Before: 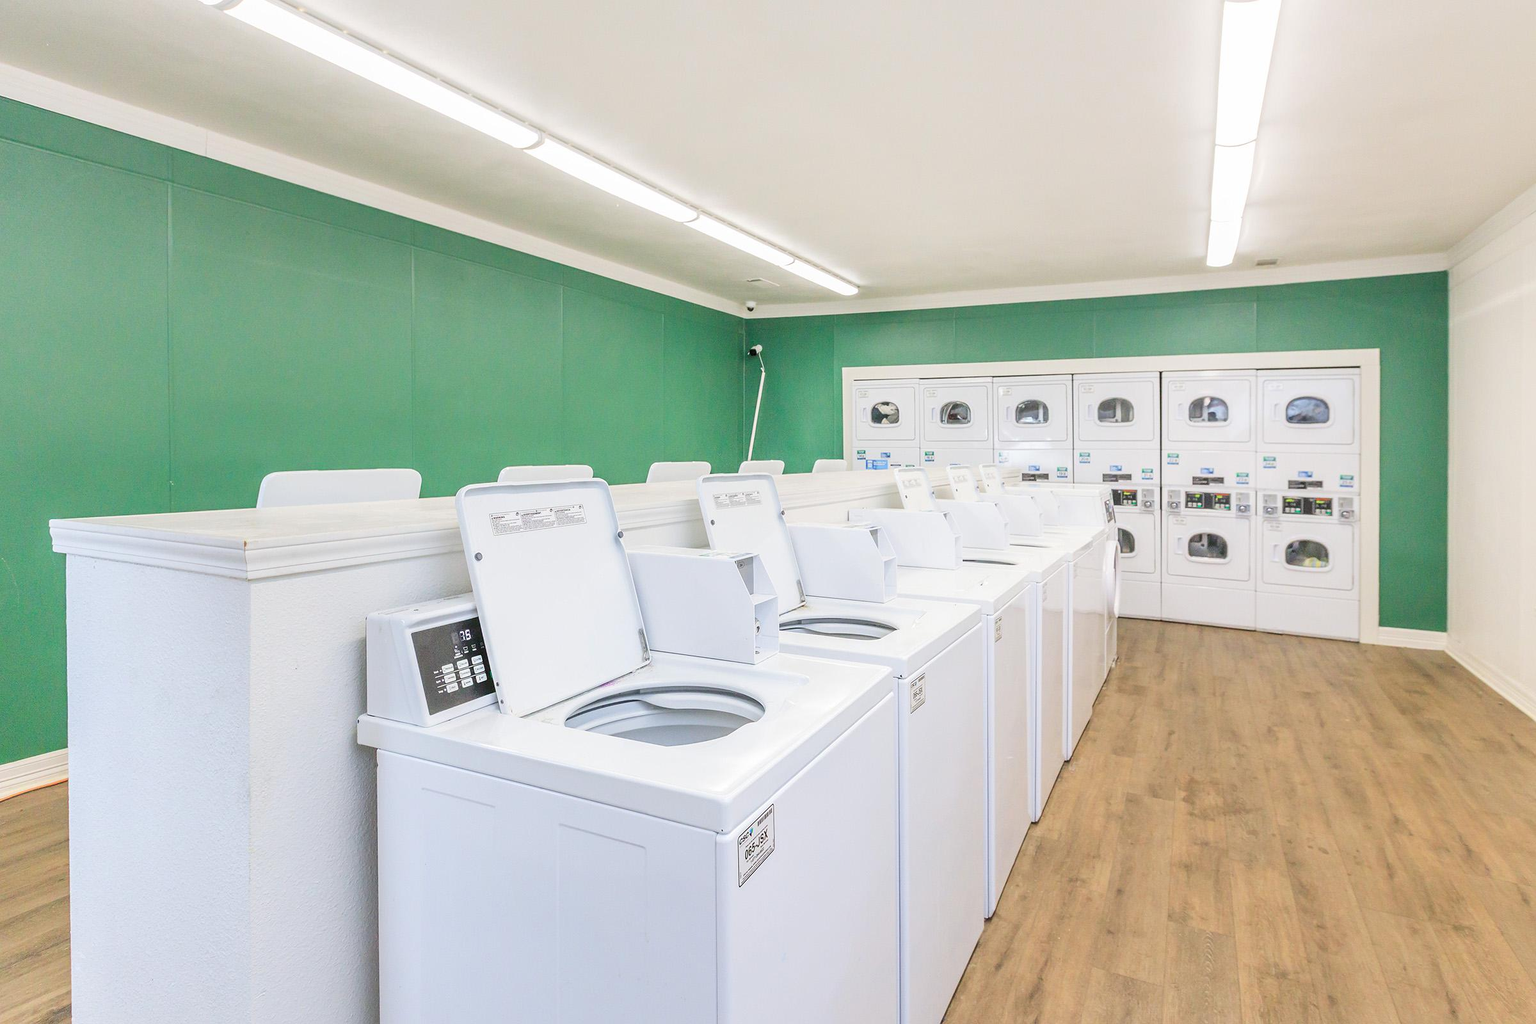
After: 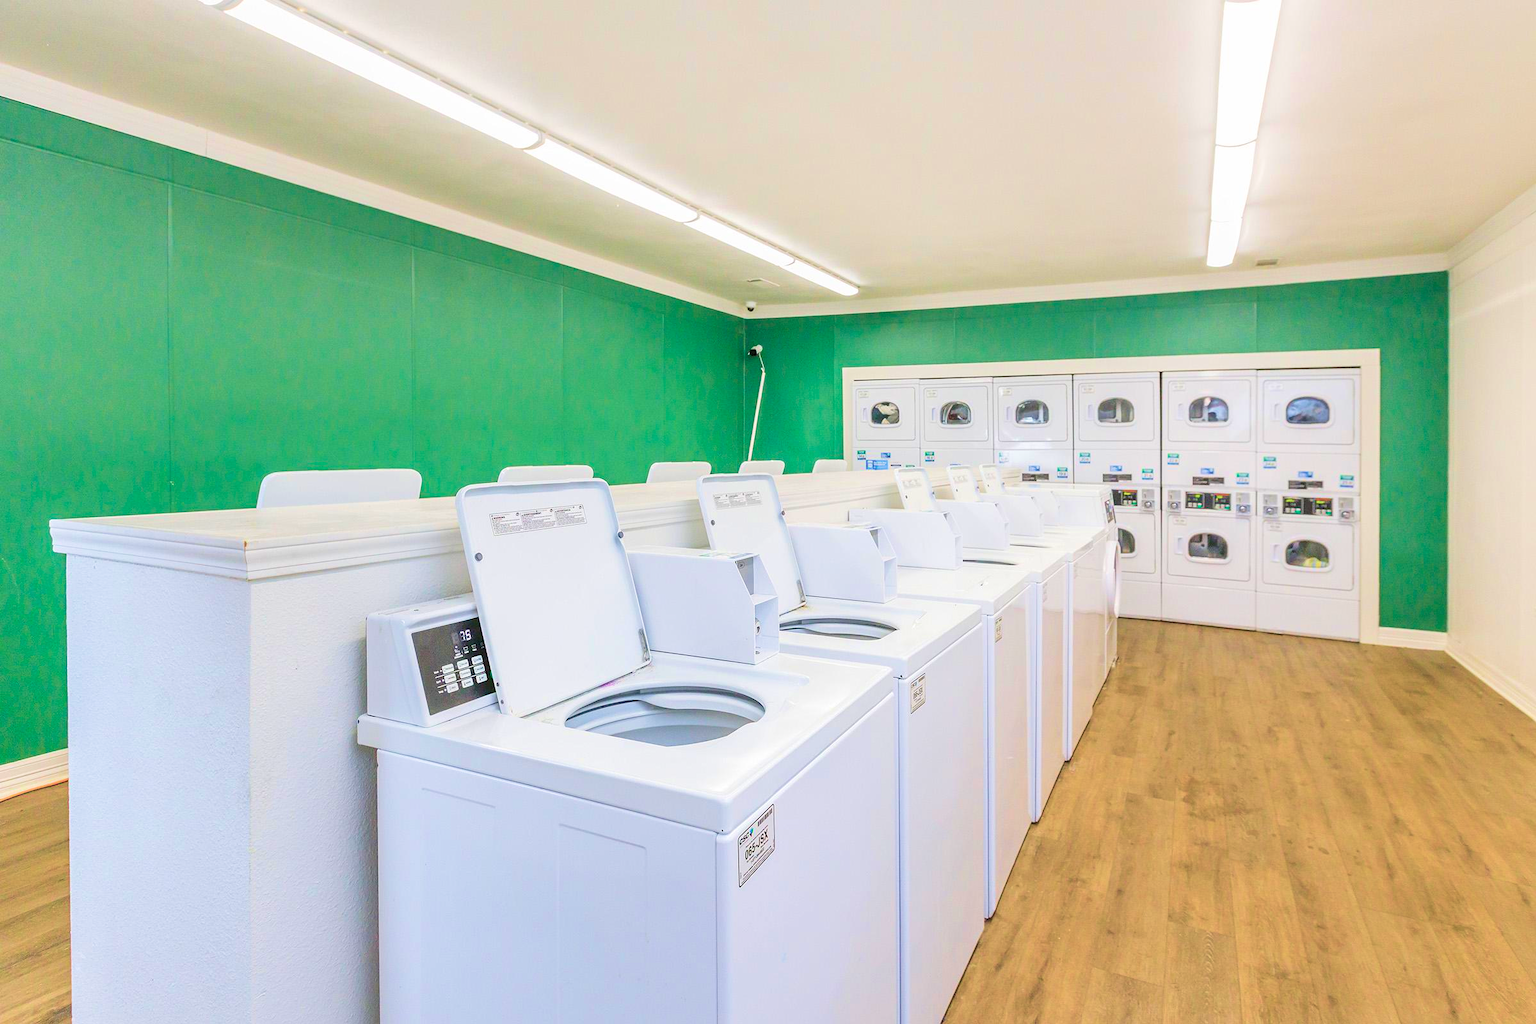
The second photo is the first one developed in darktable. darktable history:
velvia: strength 74.7%
exposure: black level correction 0, compensate highlight preservation false
tone equalizer: on, module defaults
